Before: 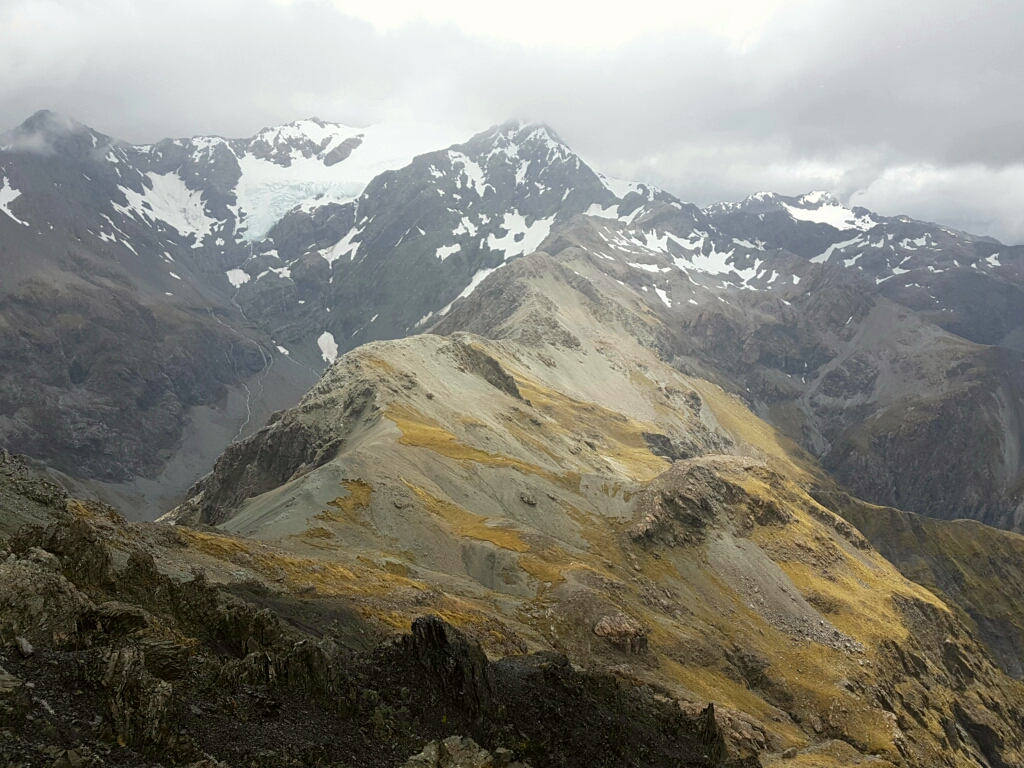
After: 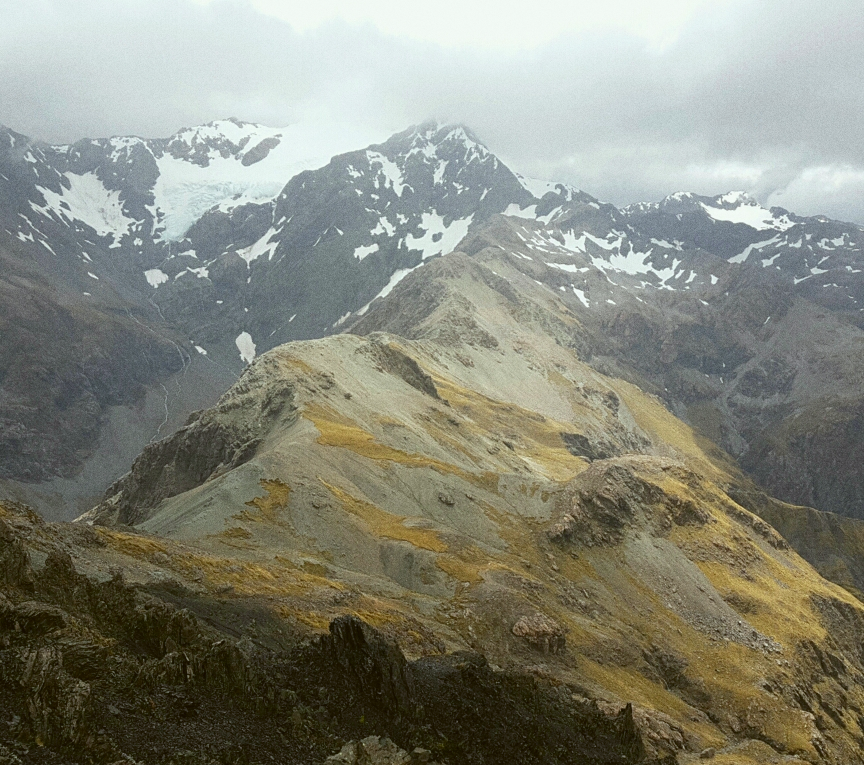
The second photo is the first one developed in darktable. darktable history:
grain: coarseness 0.47 ISO
crop: left 8.026%, right 7.374%
color balance: lift [1.004, 1.002, 1.002, 0.998], gamma [1, 1.007, 1.002, 0.993], gain [1, 0.977, 1.013, 1.023], contrast -3.64%
